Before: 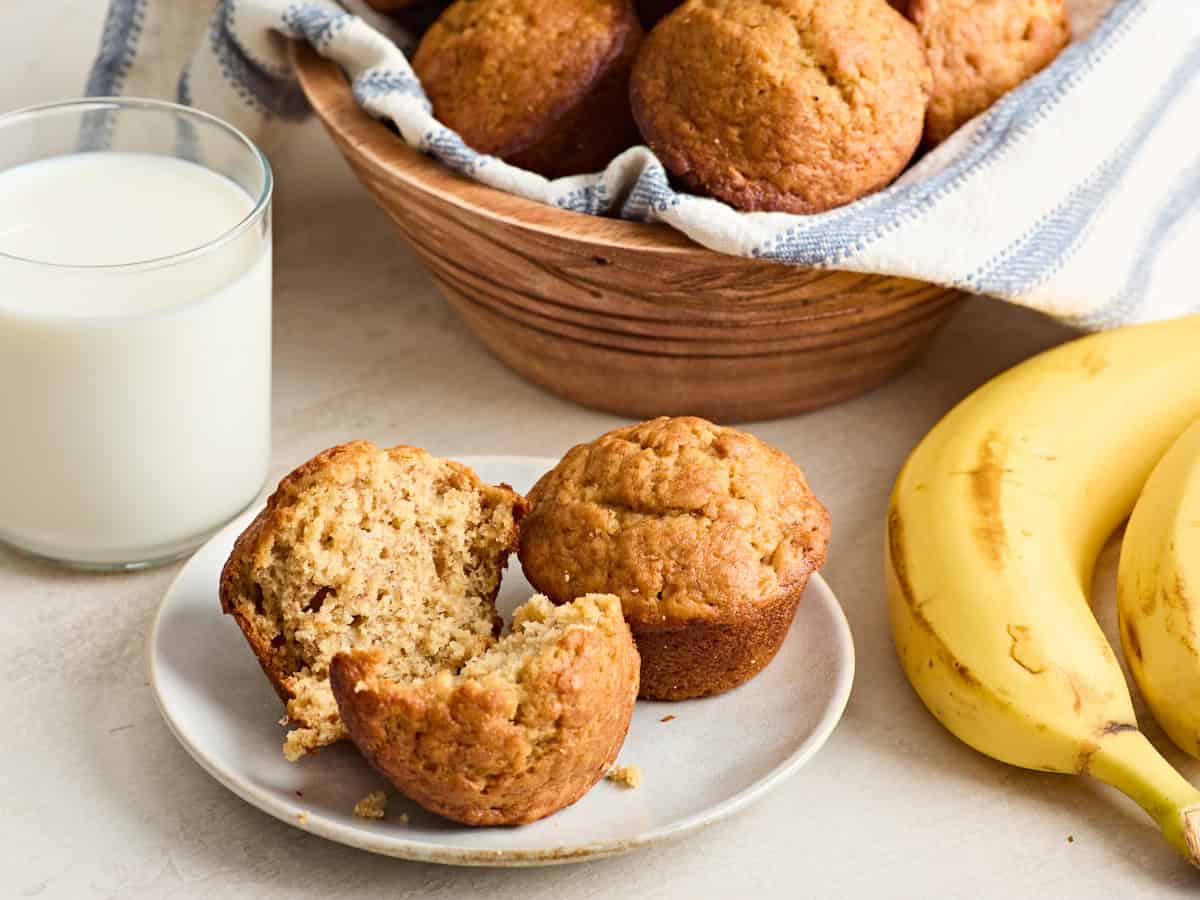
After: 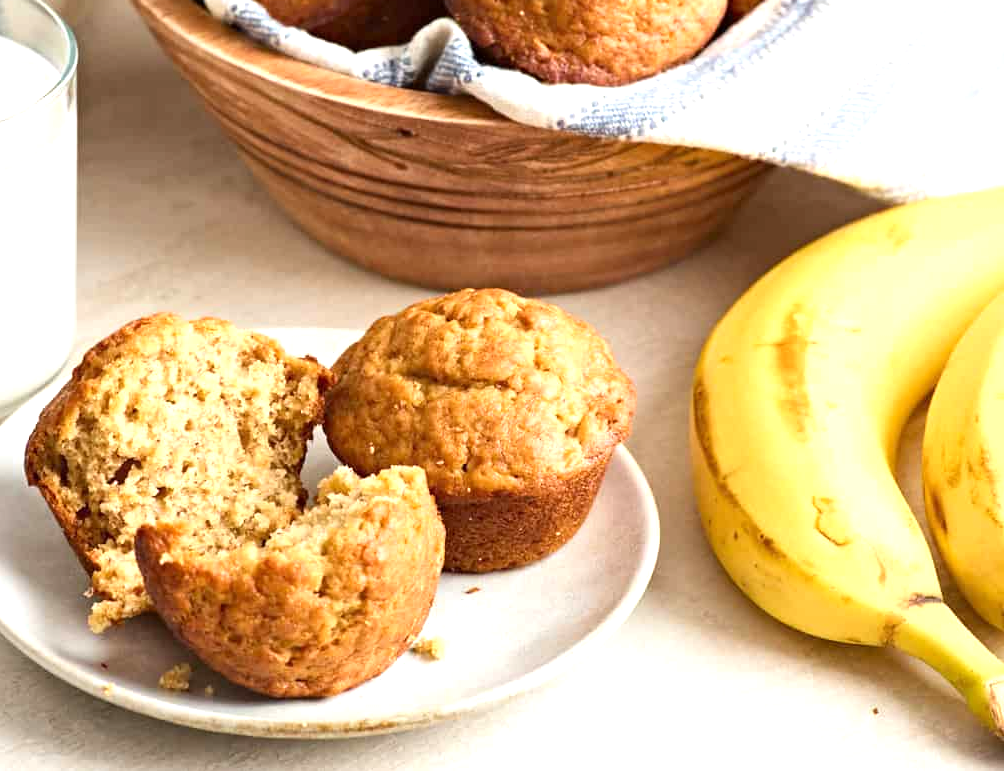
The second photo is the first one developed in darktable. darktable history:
crop: left 16.315%, top 14.246%
exposure: exposure 0.636 EV, compensate highlight preservation false
